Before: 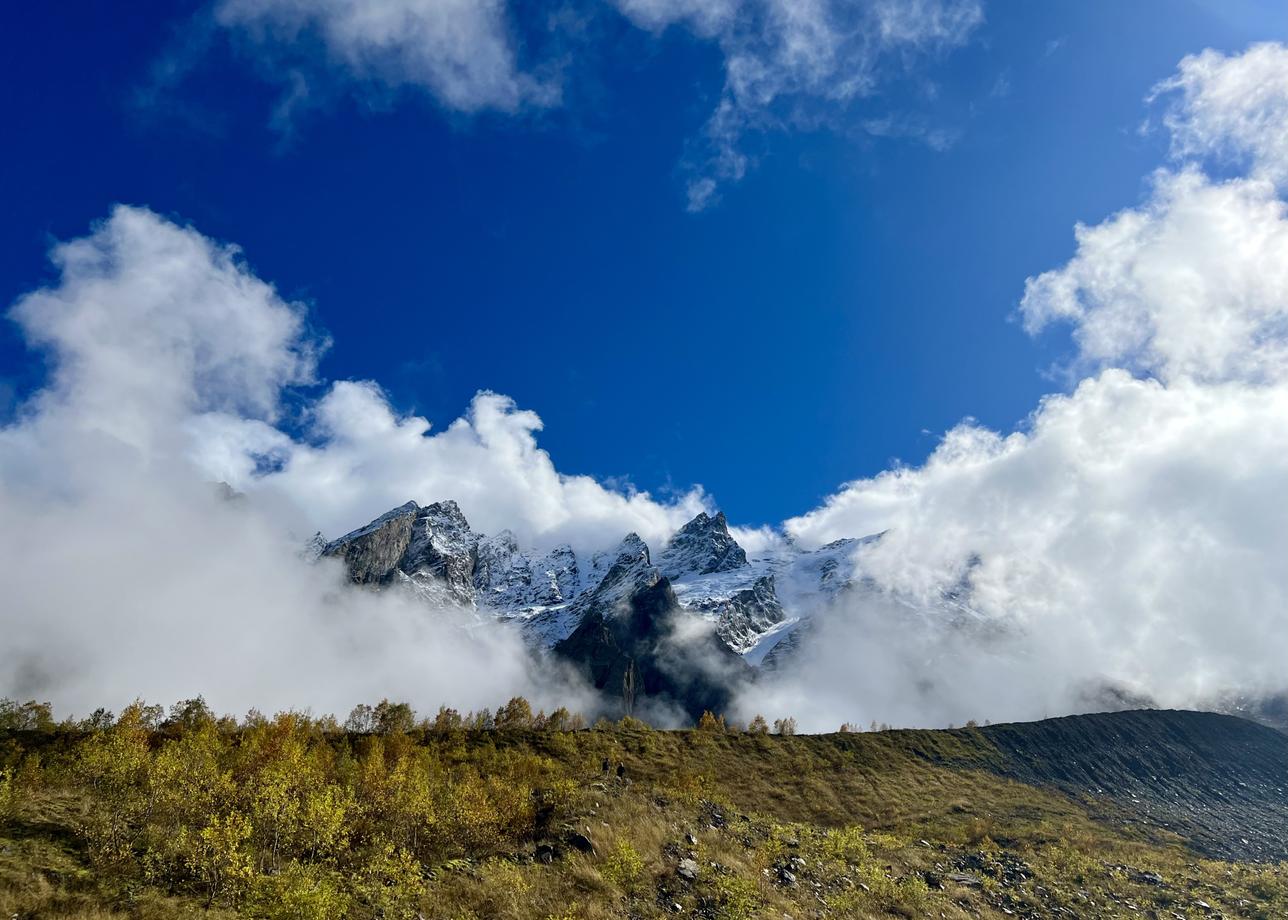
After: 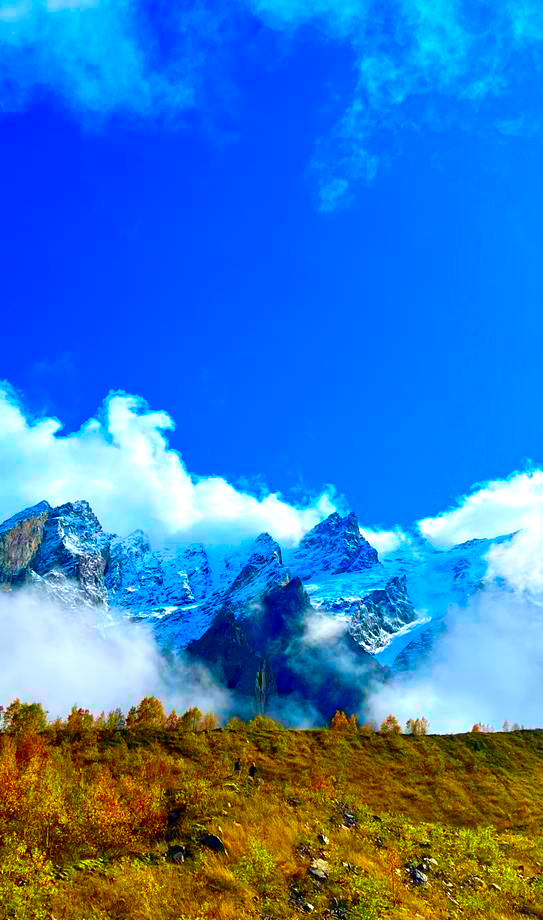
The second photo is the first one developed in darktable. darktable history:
crop: left 28.583%, right 29.231%
color correction: saturation 3
exposure: exposure 0.559 EV, compensate highlight preservation false
haze removal: strength 0.02, distance 0.25, compatibility mode true, adaptive false
velvia: on, module defaults
